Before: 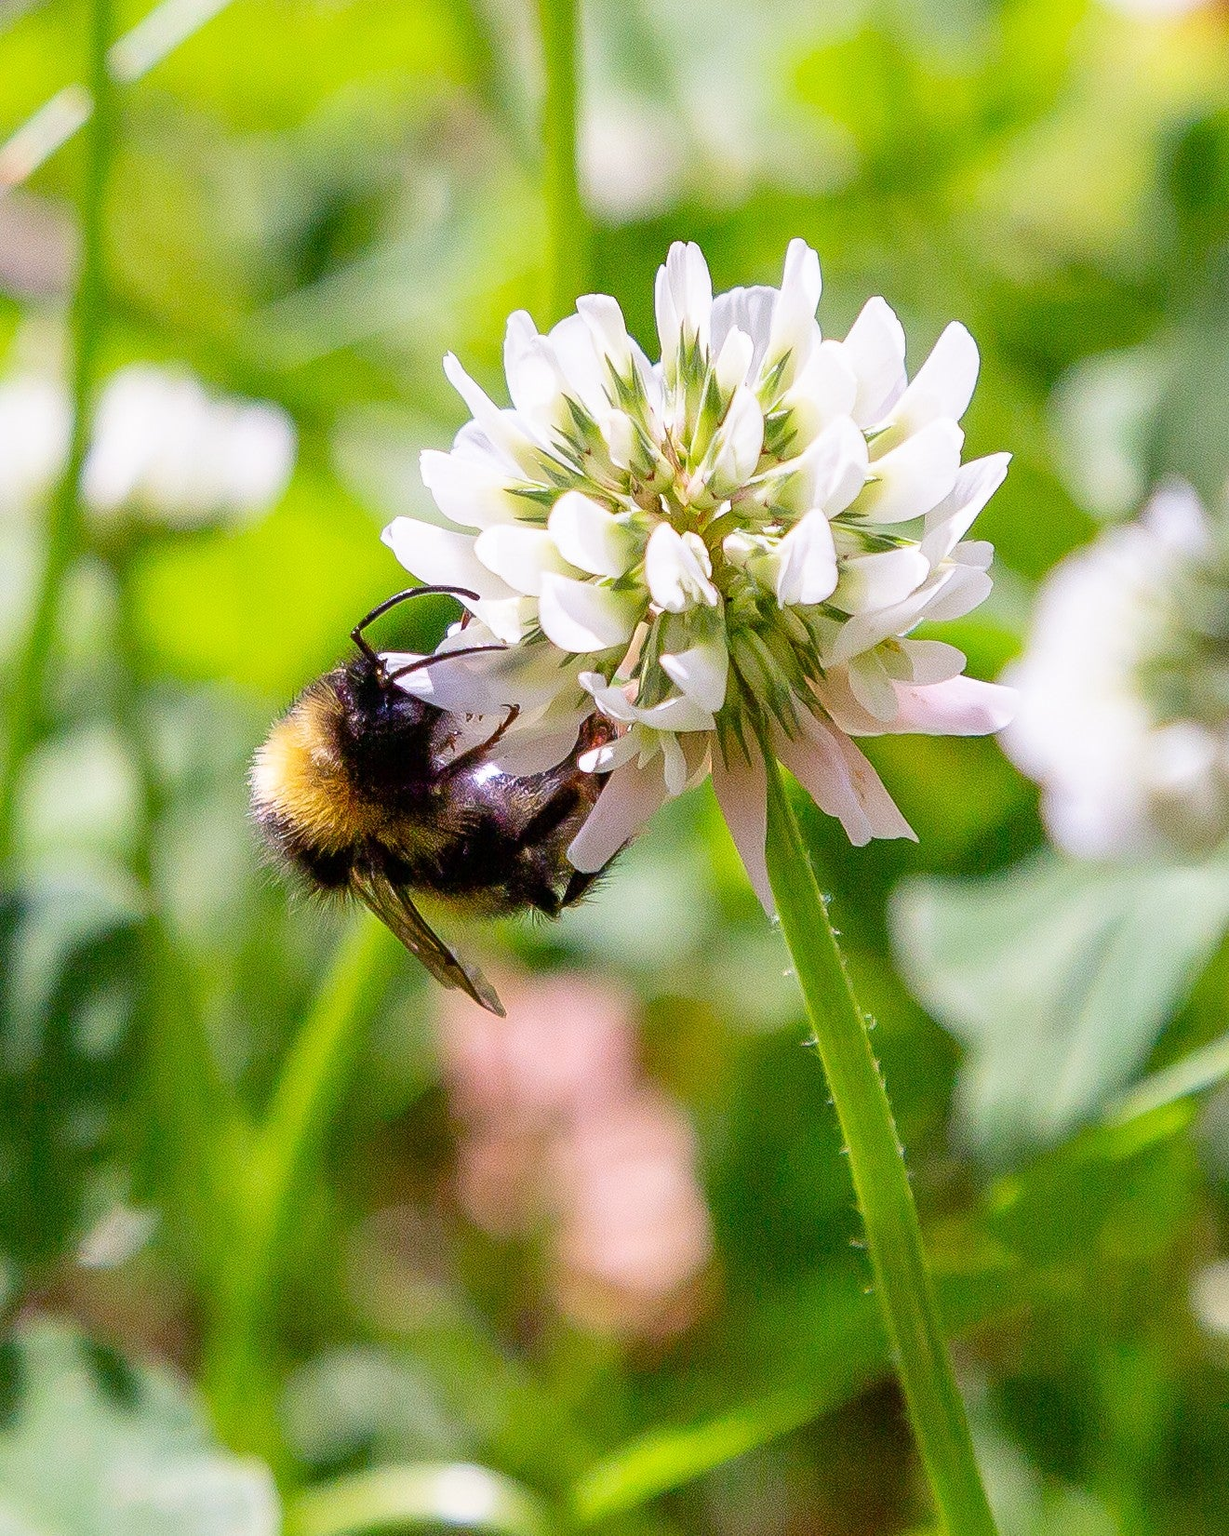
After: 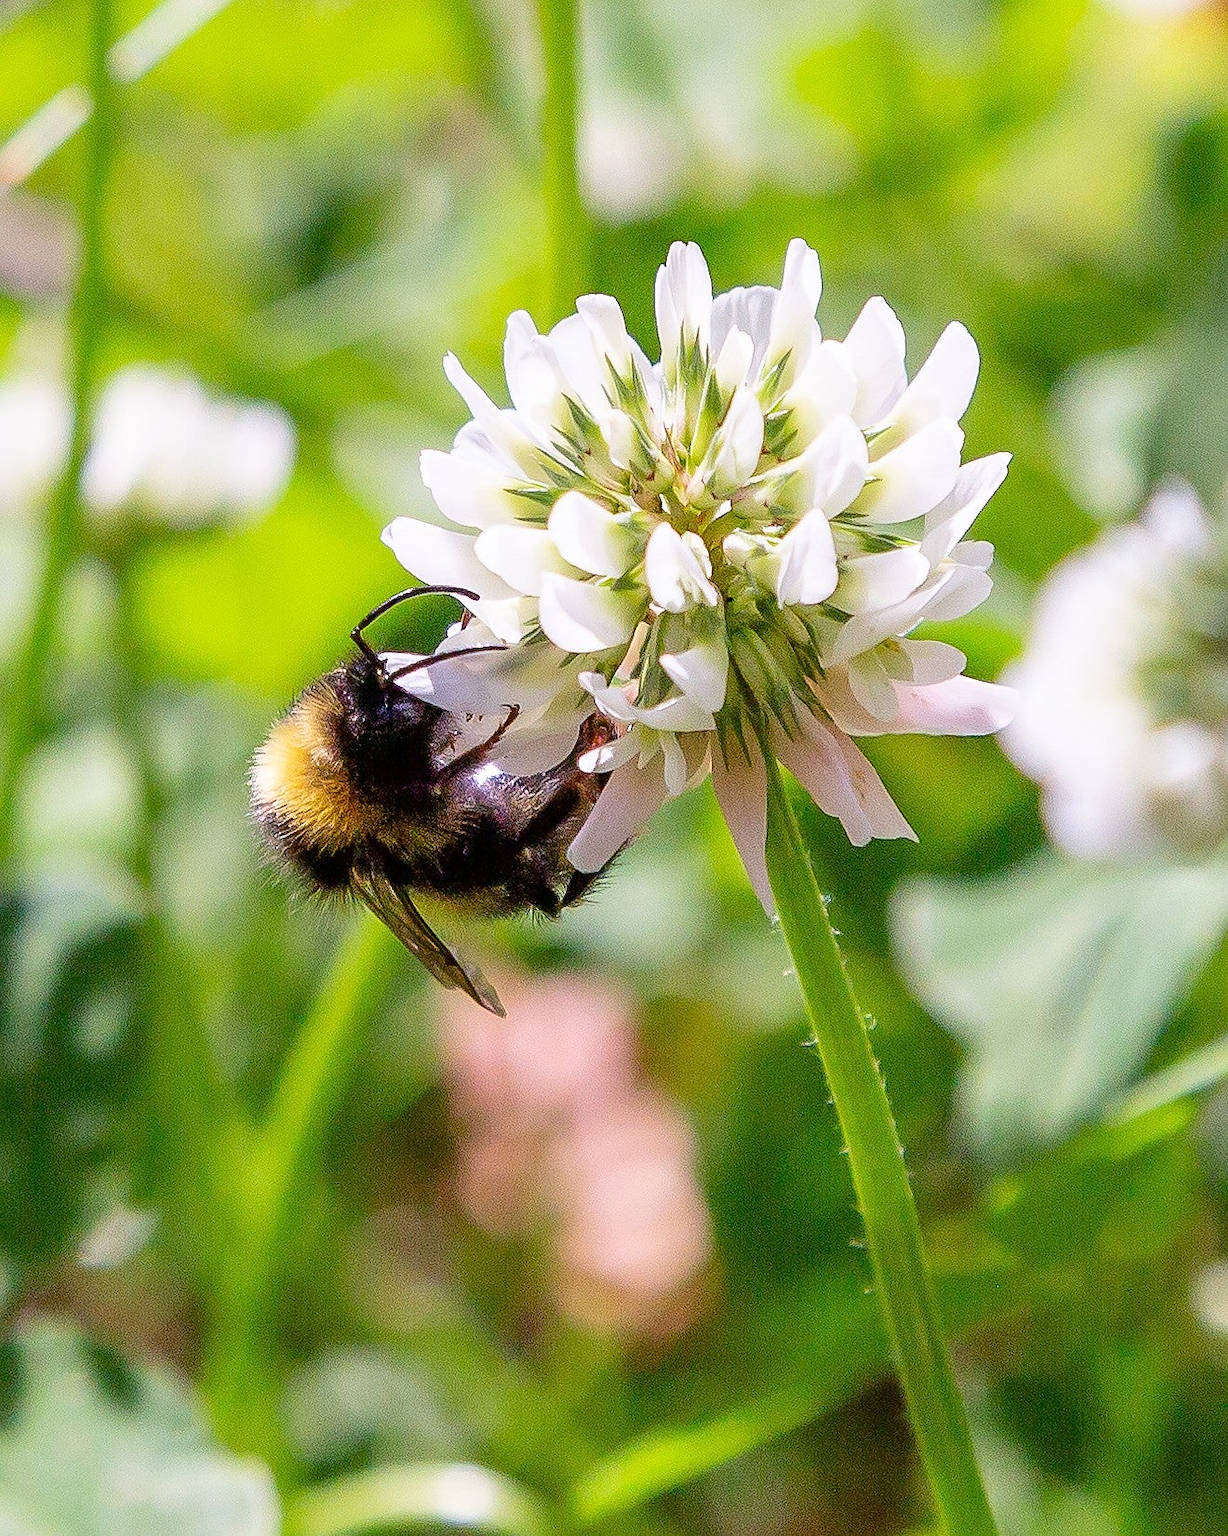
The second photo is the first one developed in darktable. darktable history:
sharpen: radius 1.548, amount 0.358, threshold 1.605
